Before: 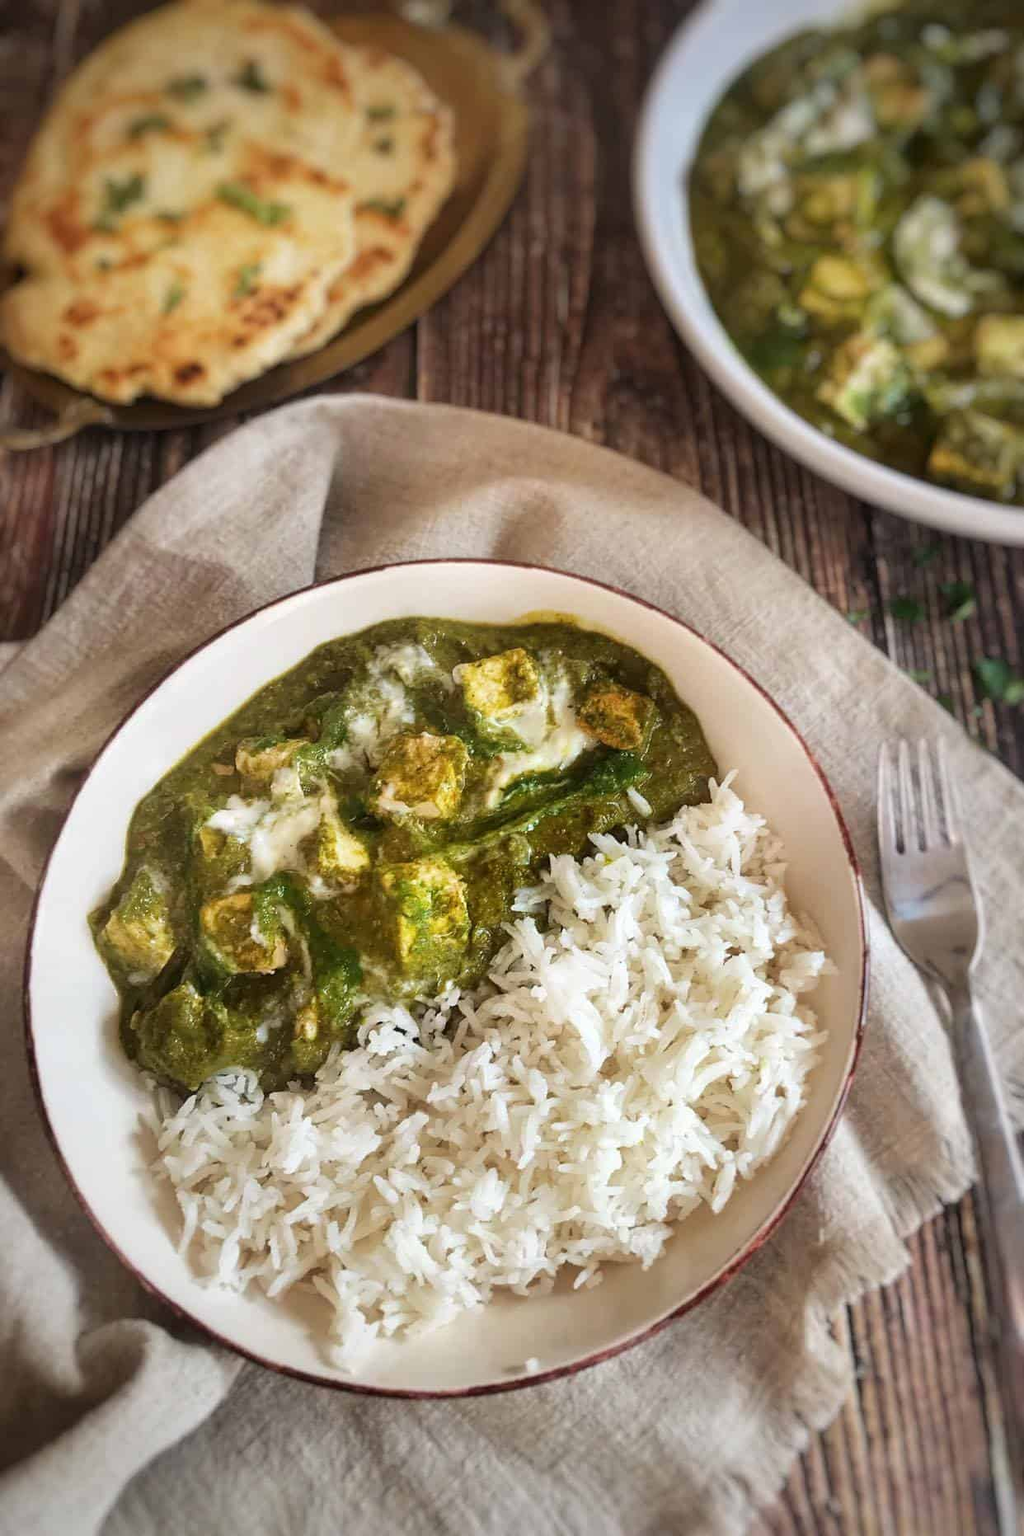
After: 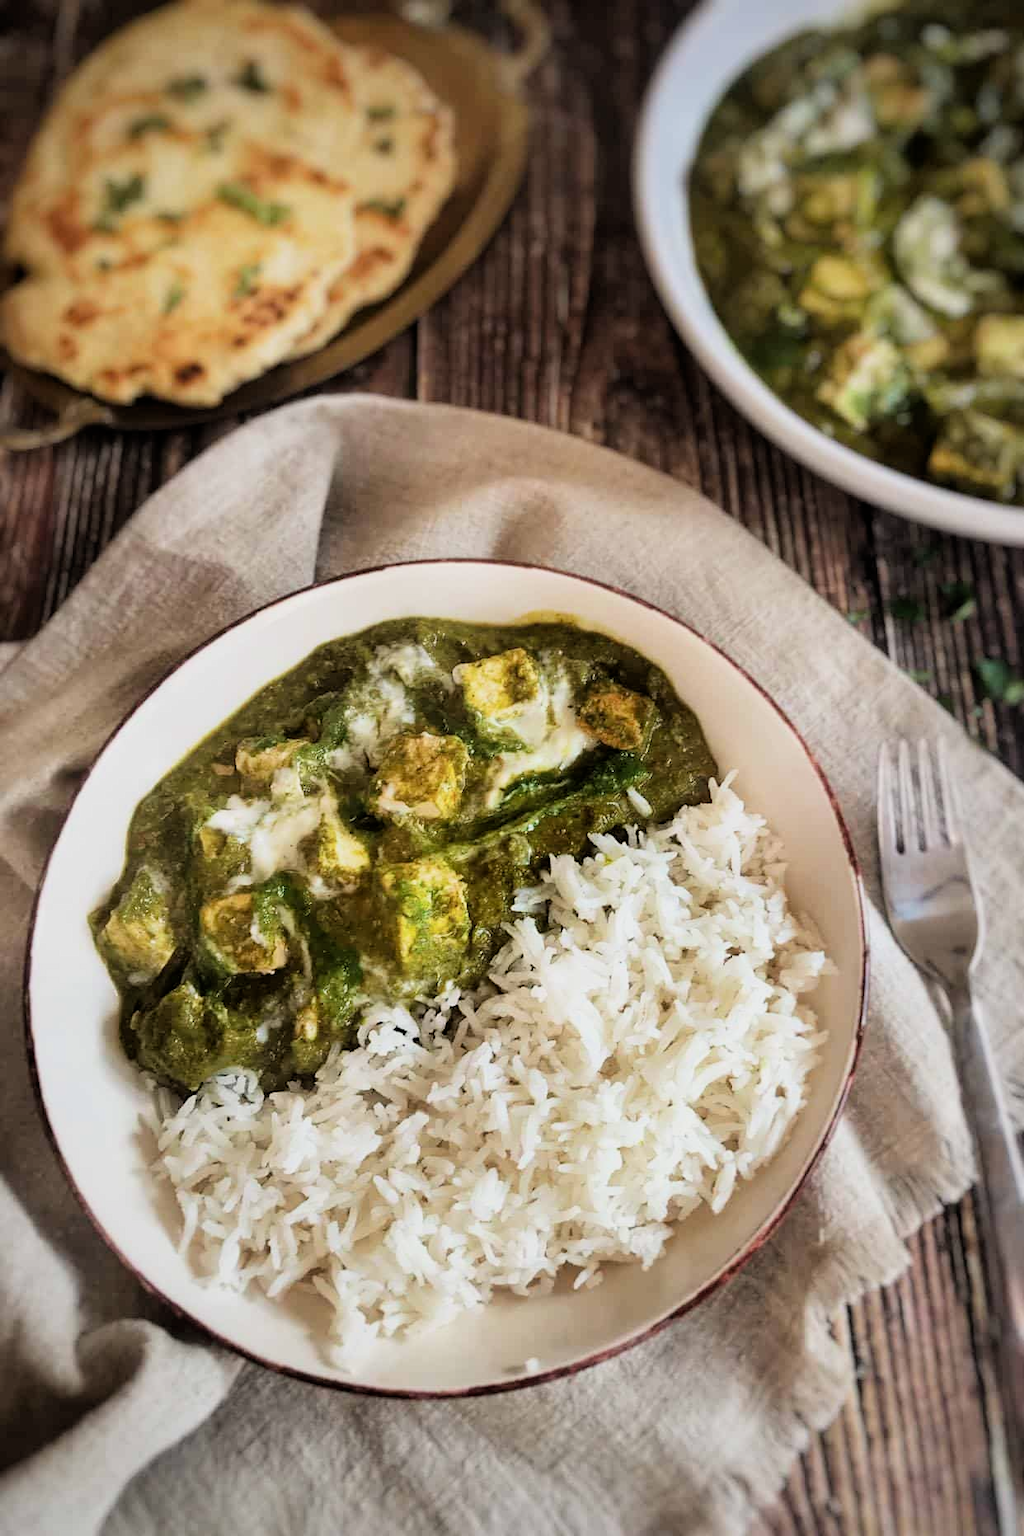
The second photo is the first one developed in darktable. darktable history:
filmic rgb: middle gray luminance 12.62%, black relative exposure -10.17 EV, white relative exposure 3.46 EV, target black luminance 0%, hardness 5.74, latitude 45.16%, contrast 1.228, highlights saturation mix 4.96%, shadows ↔ highlights balance 27.58%
